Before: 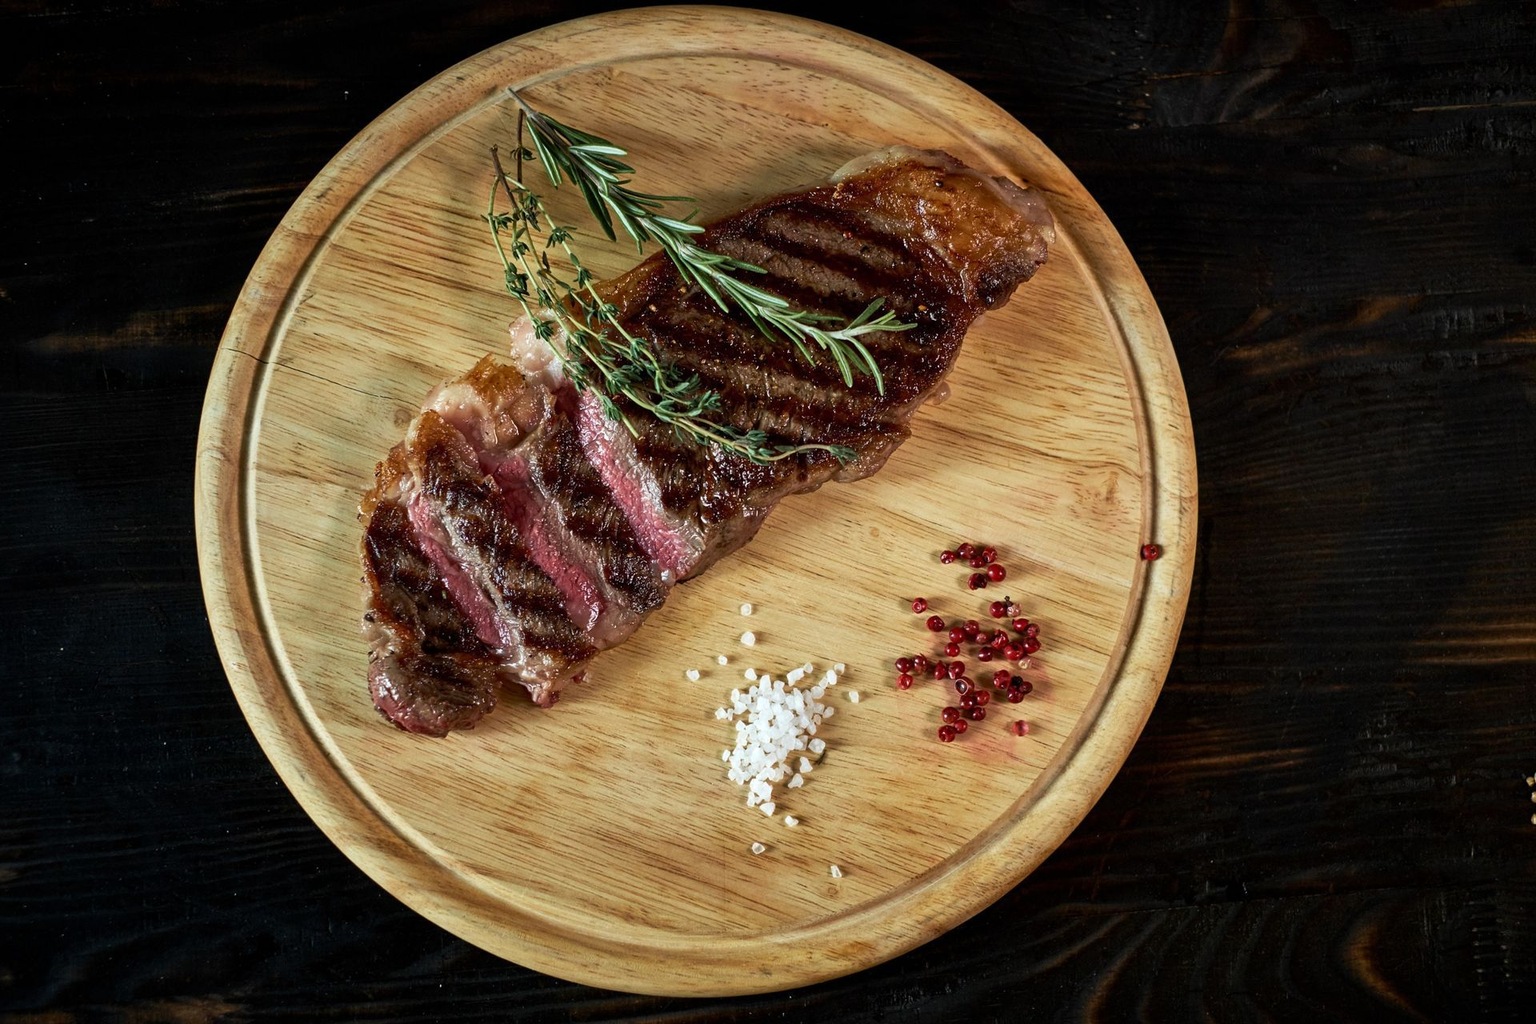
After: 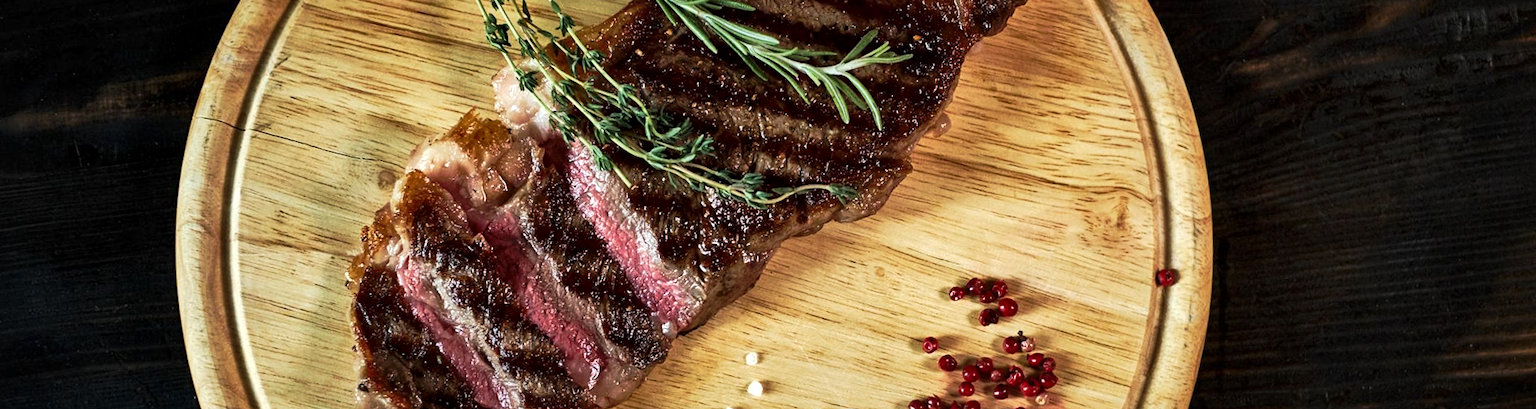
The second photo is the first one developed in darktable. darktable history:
base curve: preserve colors none
crop and rotate: top 23.84%, bottom 34.294%
local contrast: mode bilateral grid, contrast 25, coarseness 60, detail 151%, midtone range 0.2
tone equalizer: on, module defaults
rotate and perspective: rotation -3°, crop left 0.031, crop right 0.968, crop top 0.07, crop bottom 0.93
tone curve: curves: ch0 [(0, 0) (0.003, 0.009) (0.011, 0.019) (0.025, 0.034) (0.044, 0.057) (0.069, 0.082) (0.1, 0.104) (0.136, 0.131) (0.177, 0.165) (0.224, 0.212) (0.277, 0.279) (0.335, 0.342) (0.399, 0.401) (0.468, 0.477) (0.543, 0.572) (0.623, 0.675) (0.709, 0.772) (0.801, 0.85) (0.898, 0.942) (1, 1)], preserve colors none
